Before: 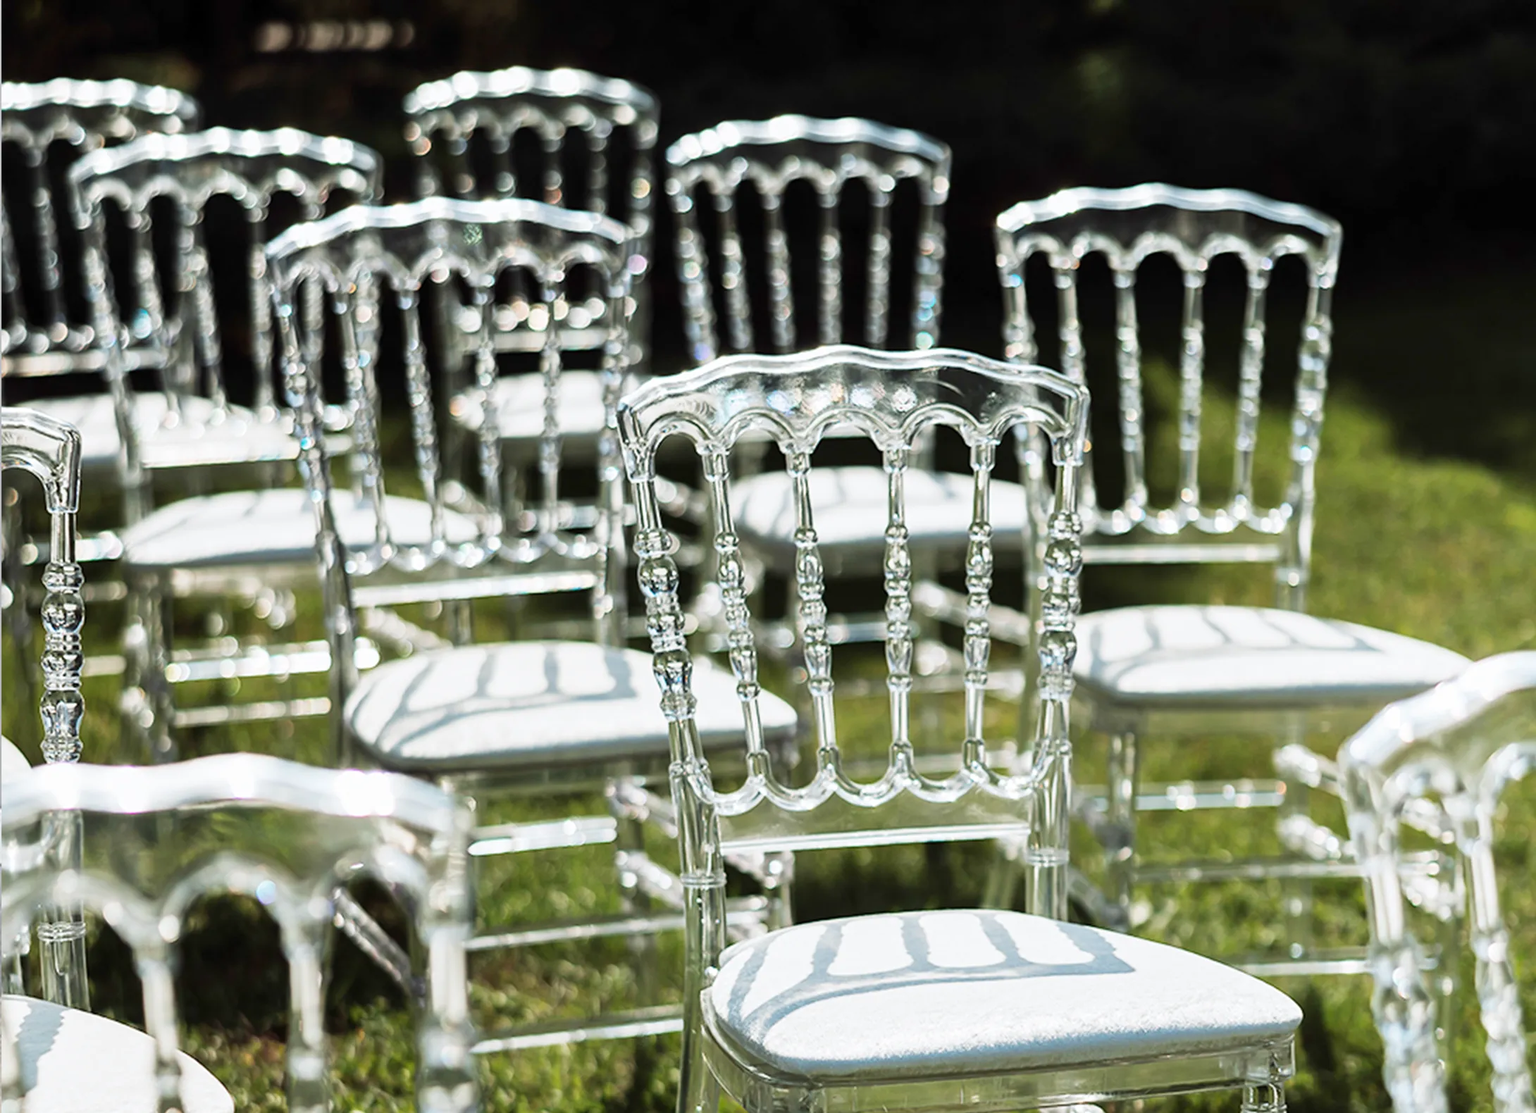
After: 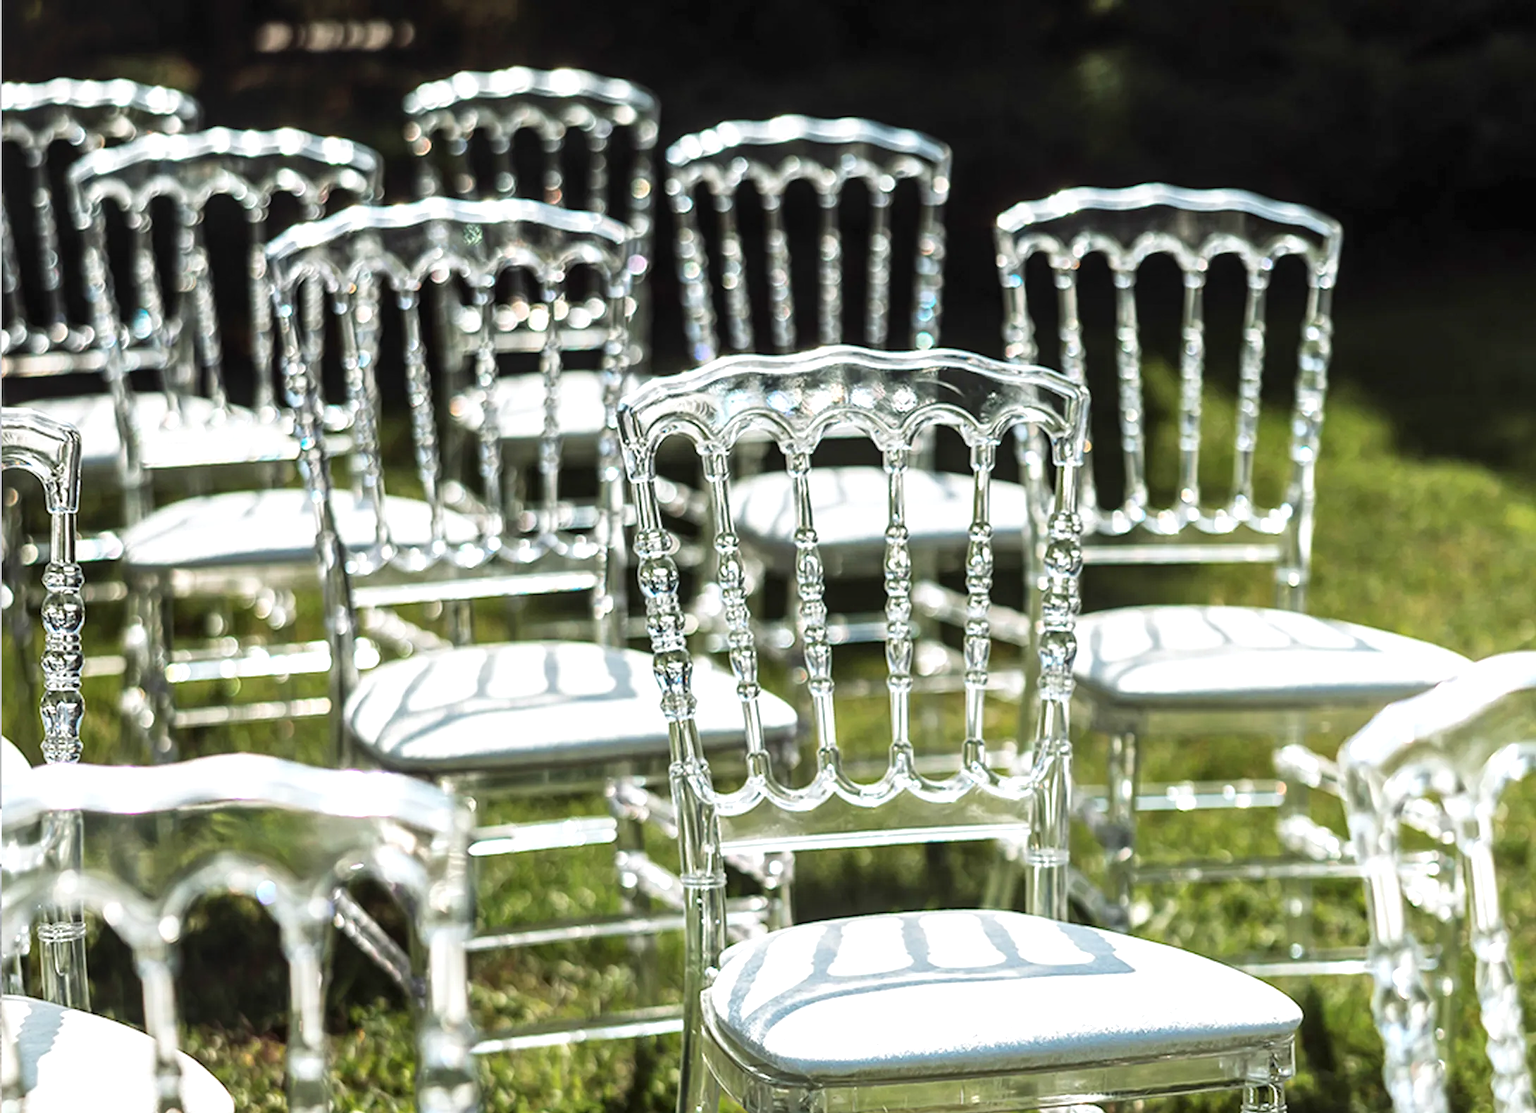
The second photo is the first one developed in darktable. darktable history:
local contrast: on, module defaults
exposure: exposure 0.3 EV, compensate highlight preservation false
